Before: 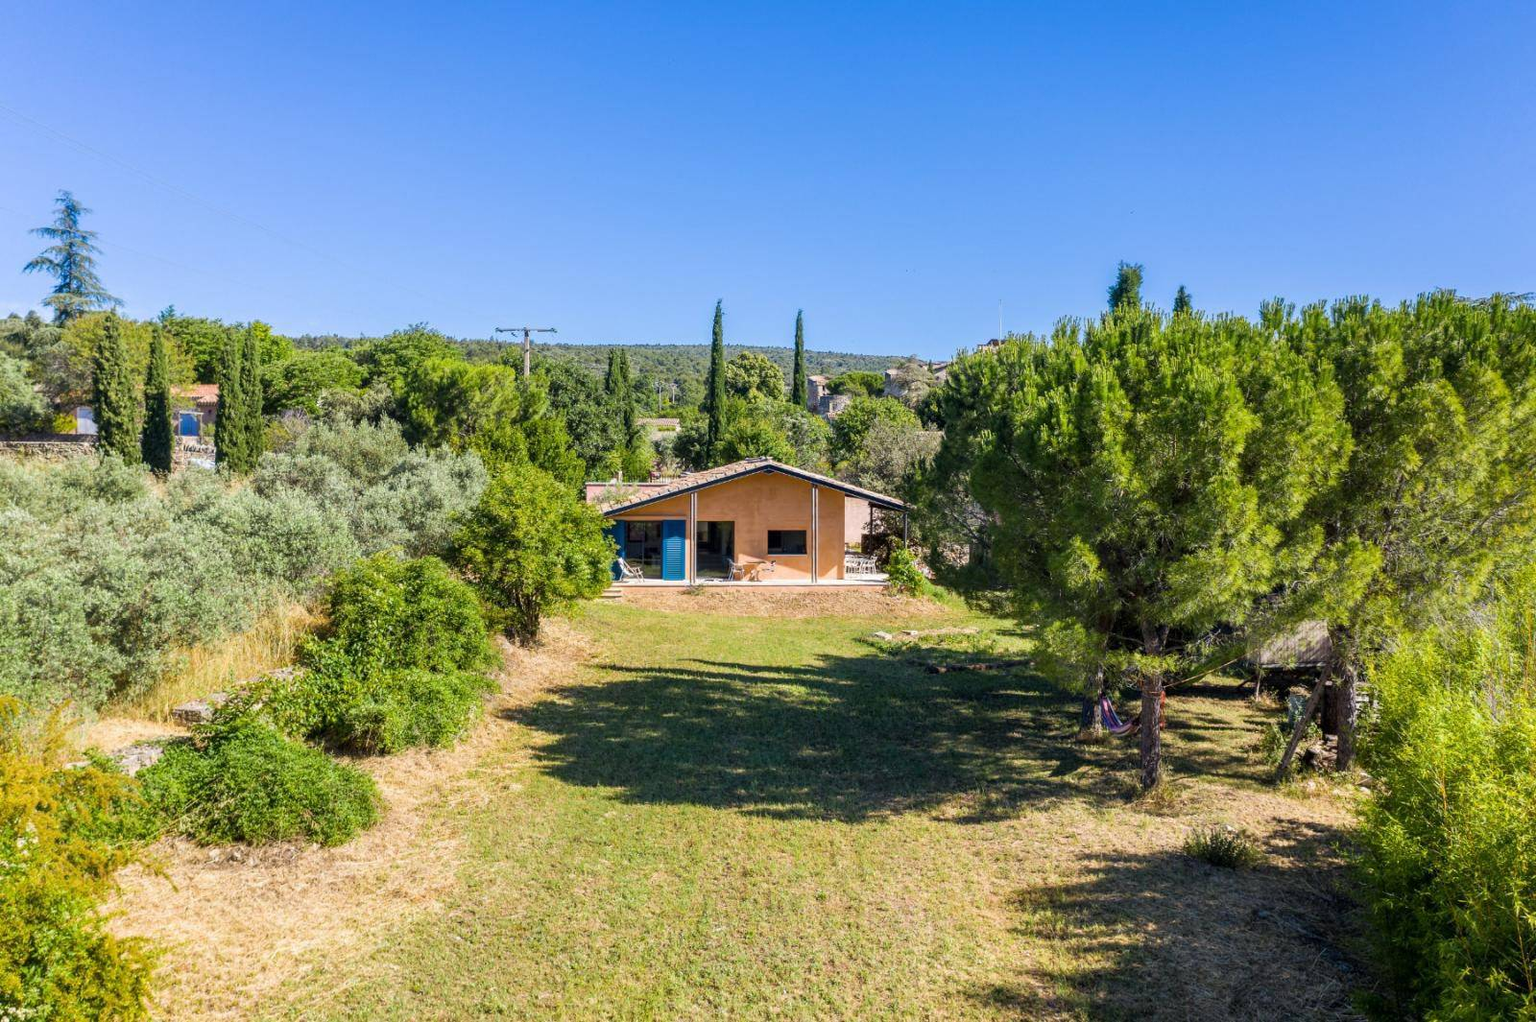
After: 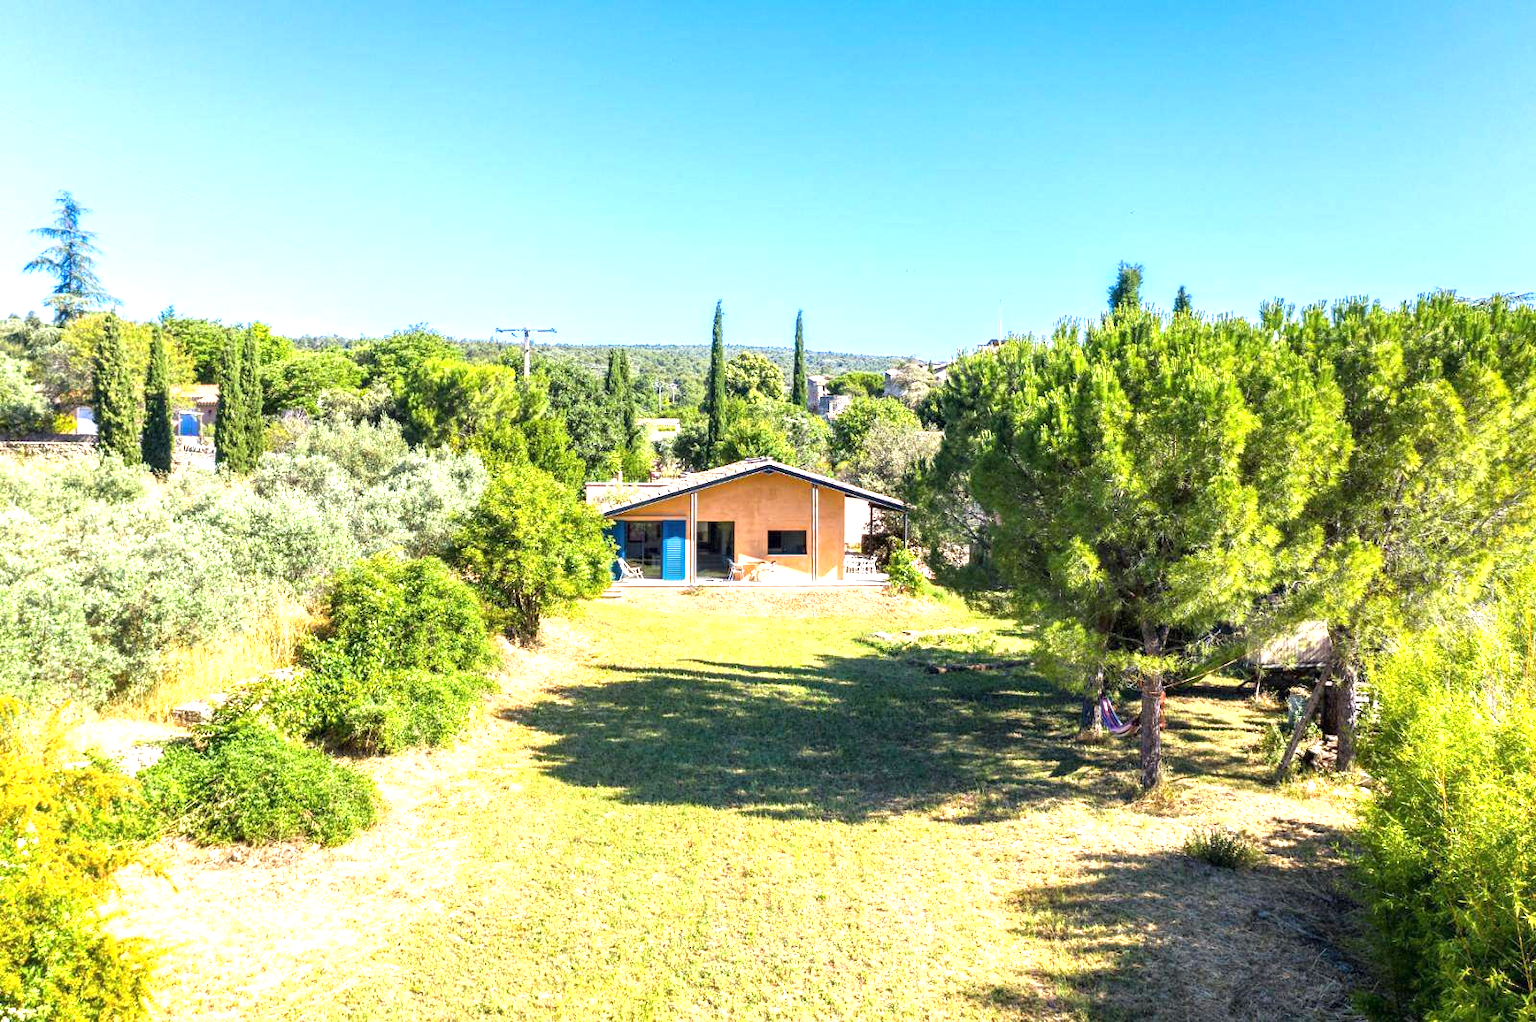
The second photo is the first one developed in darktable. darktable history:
exposure: exposure 1.267 EV, compensate exposure bias true, compensate highlight preservation false
